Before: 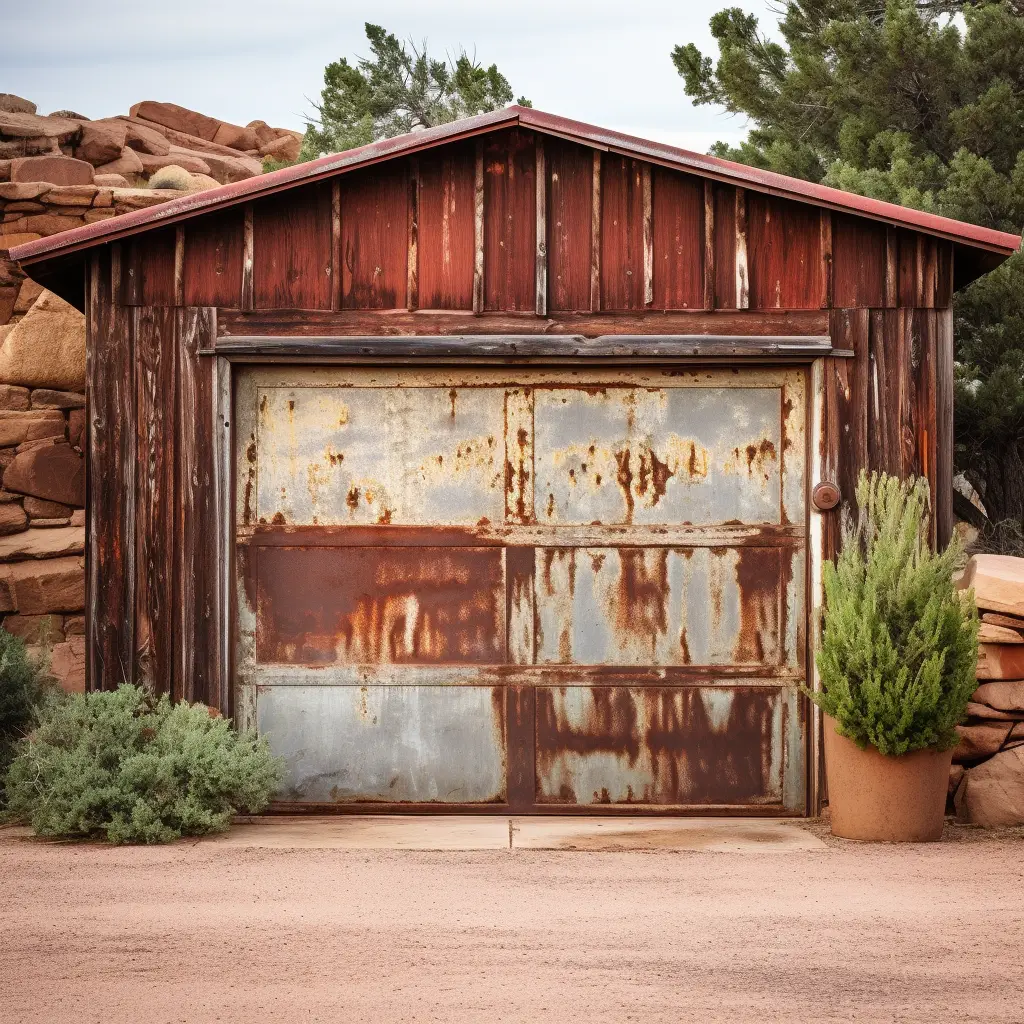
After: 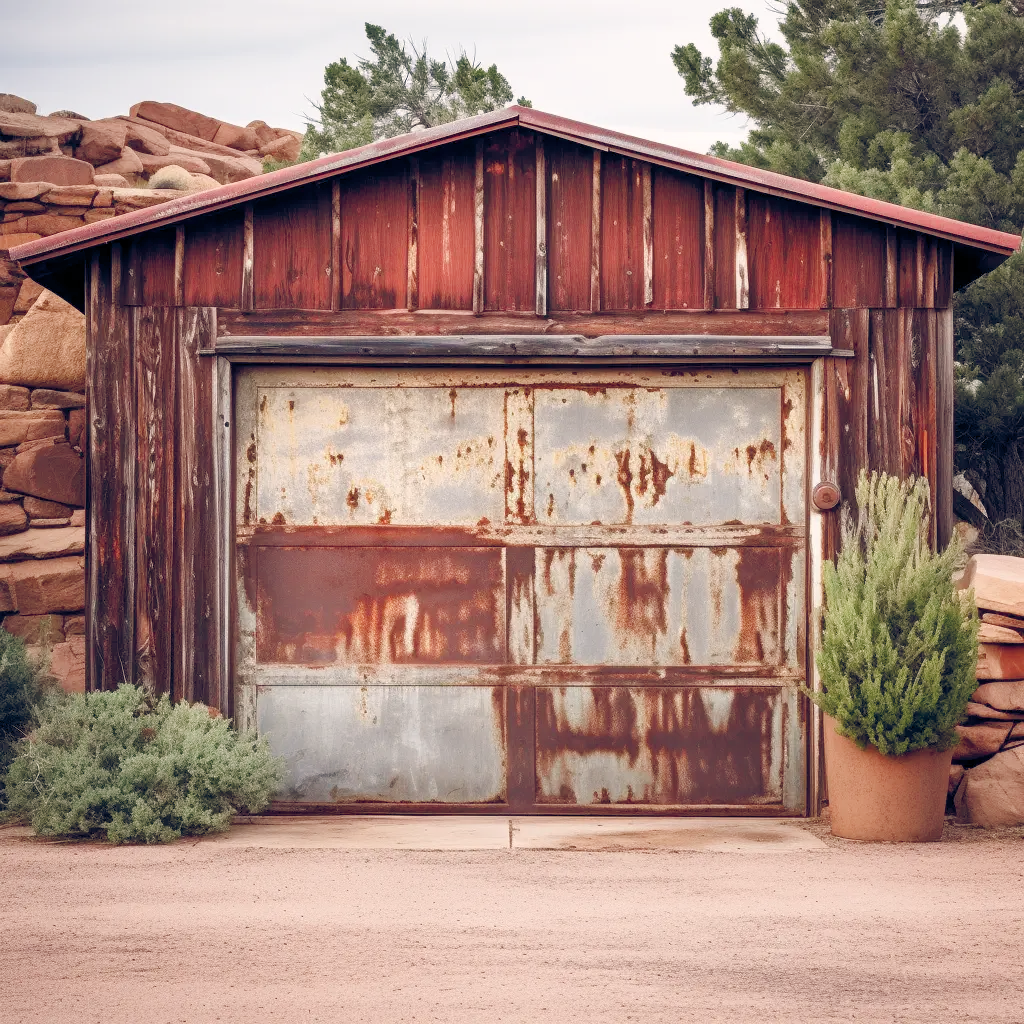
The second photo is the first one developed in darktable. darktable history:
color balance rgb: highlights gain › chroma 1.426%, highlights gain › hue 50.71°, global offset › chroma 0.138%, global offset › hue 254.05°, linear chroma grading › global chroma -16.013%, perceptual saturation grading › global saturation 25.707%, perceptual saturation grading › highlights -50.02%, perceptual saturation grading › shadows 30.999%
contrast brightness saturation: brightness 0.116
